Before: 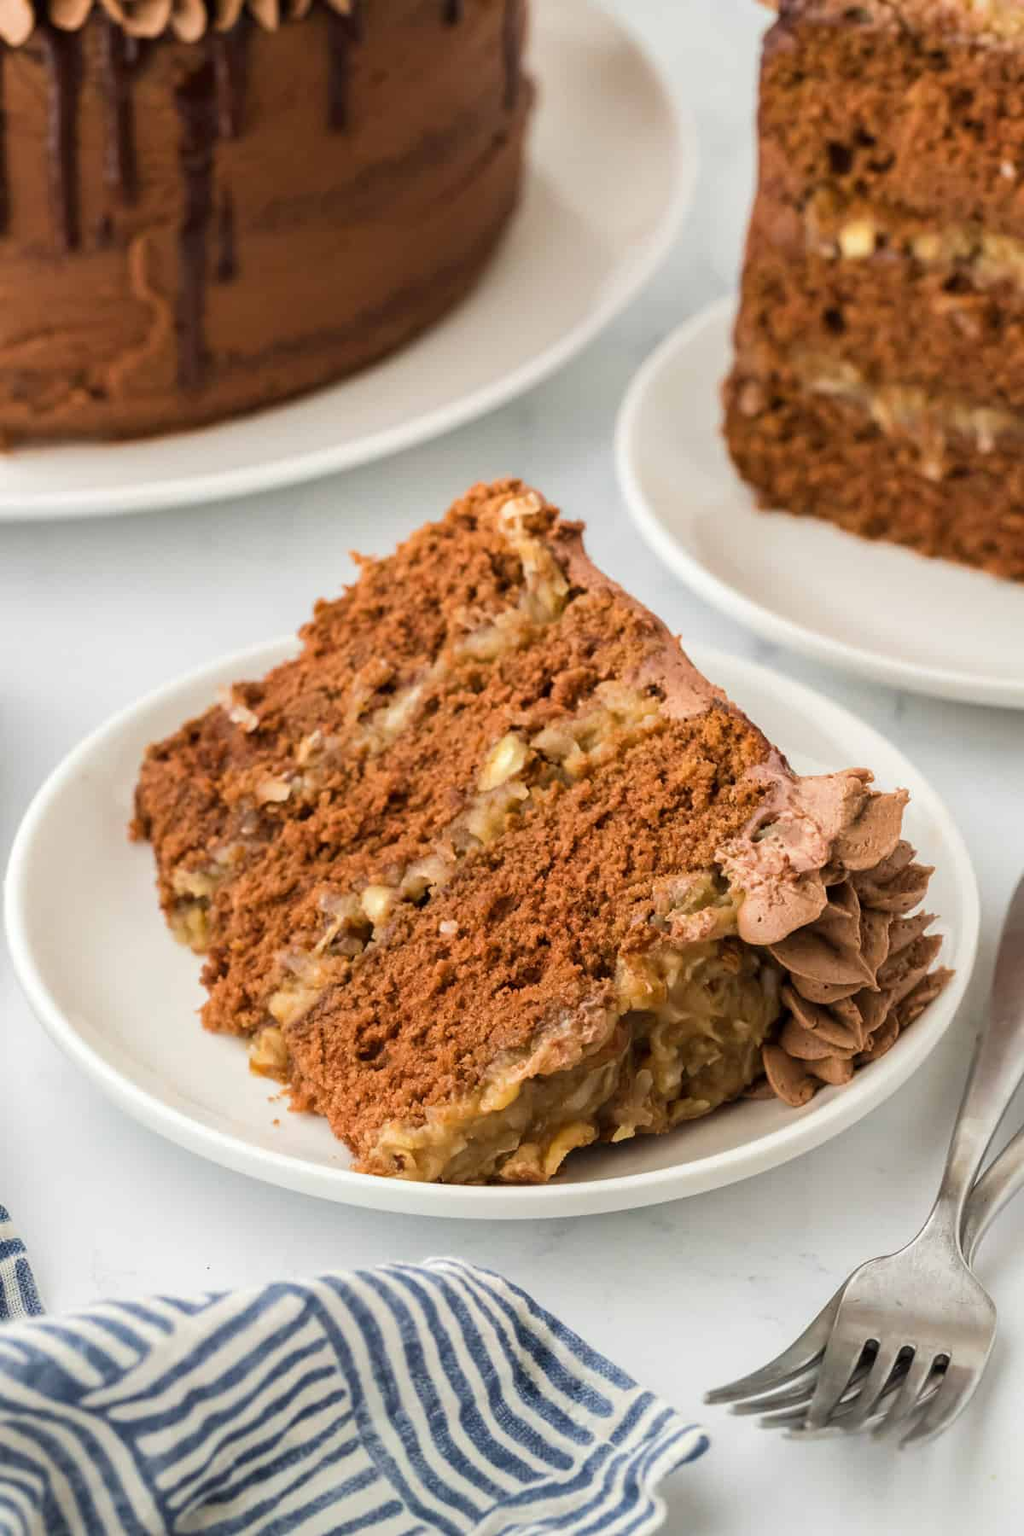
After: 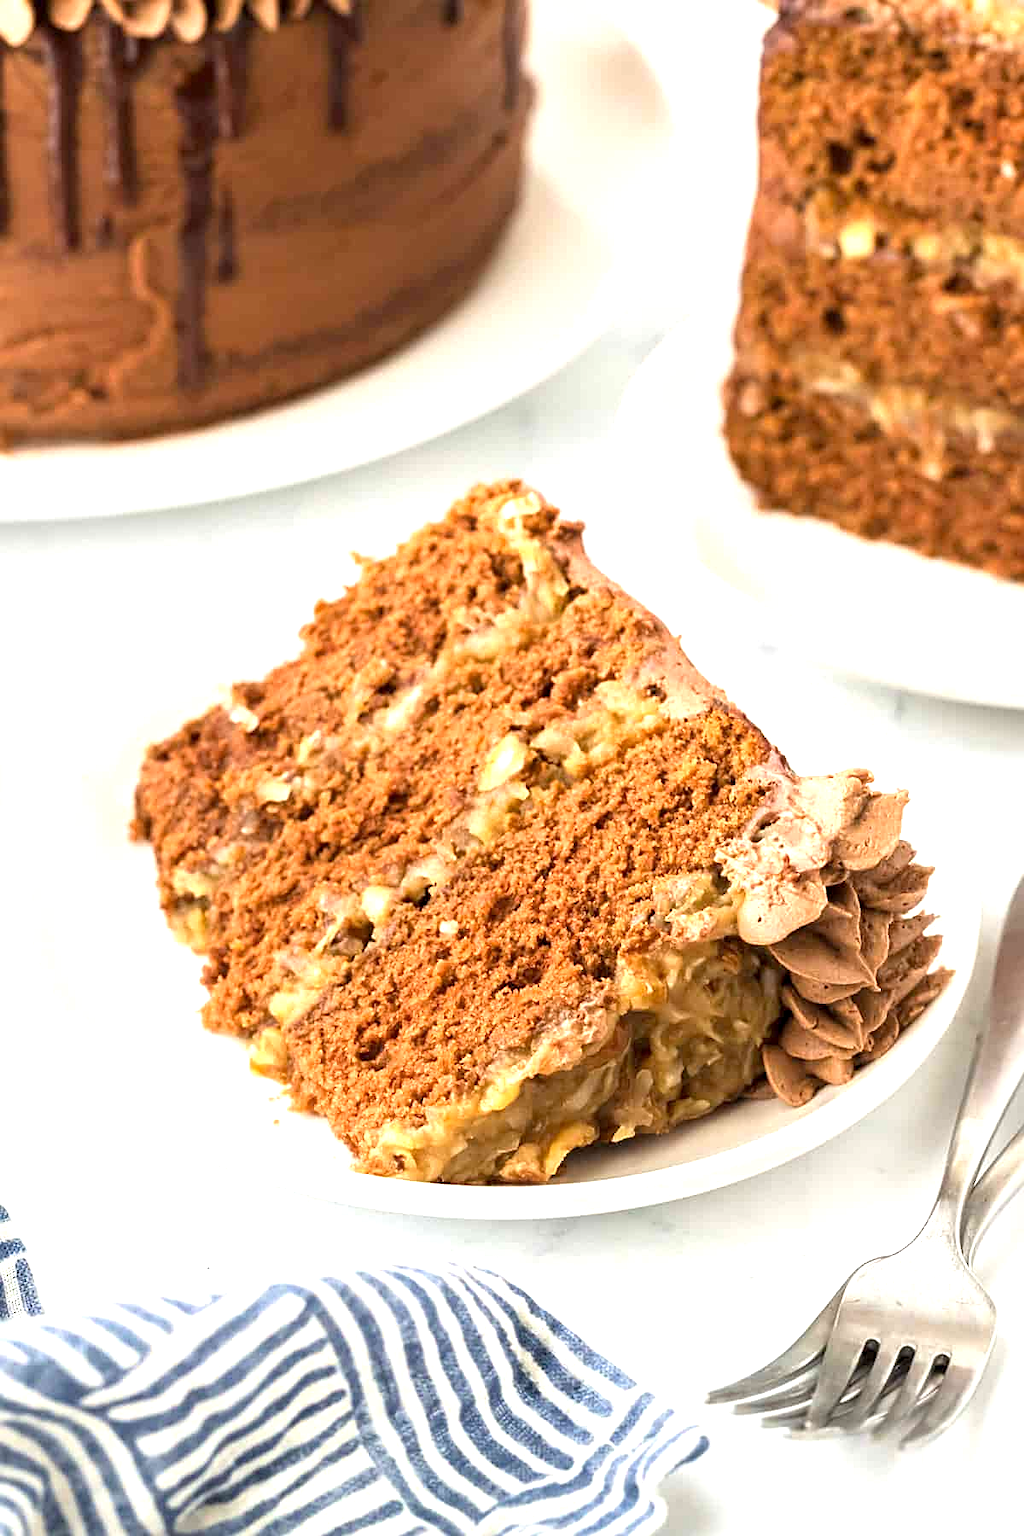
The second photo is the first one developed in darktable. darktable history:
exposure: black level correction 0.001, exposure 1.118 EV, compensate highlight preservation false
sharpen: amount 0.462
